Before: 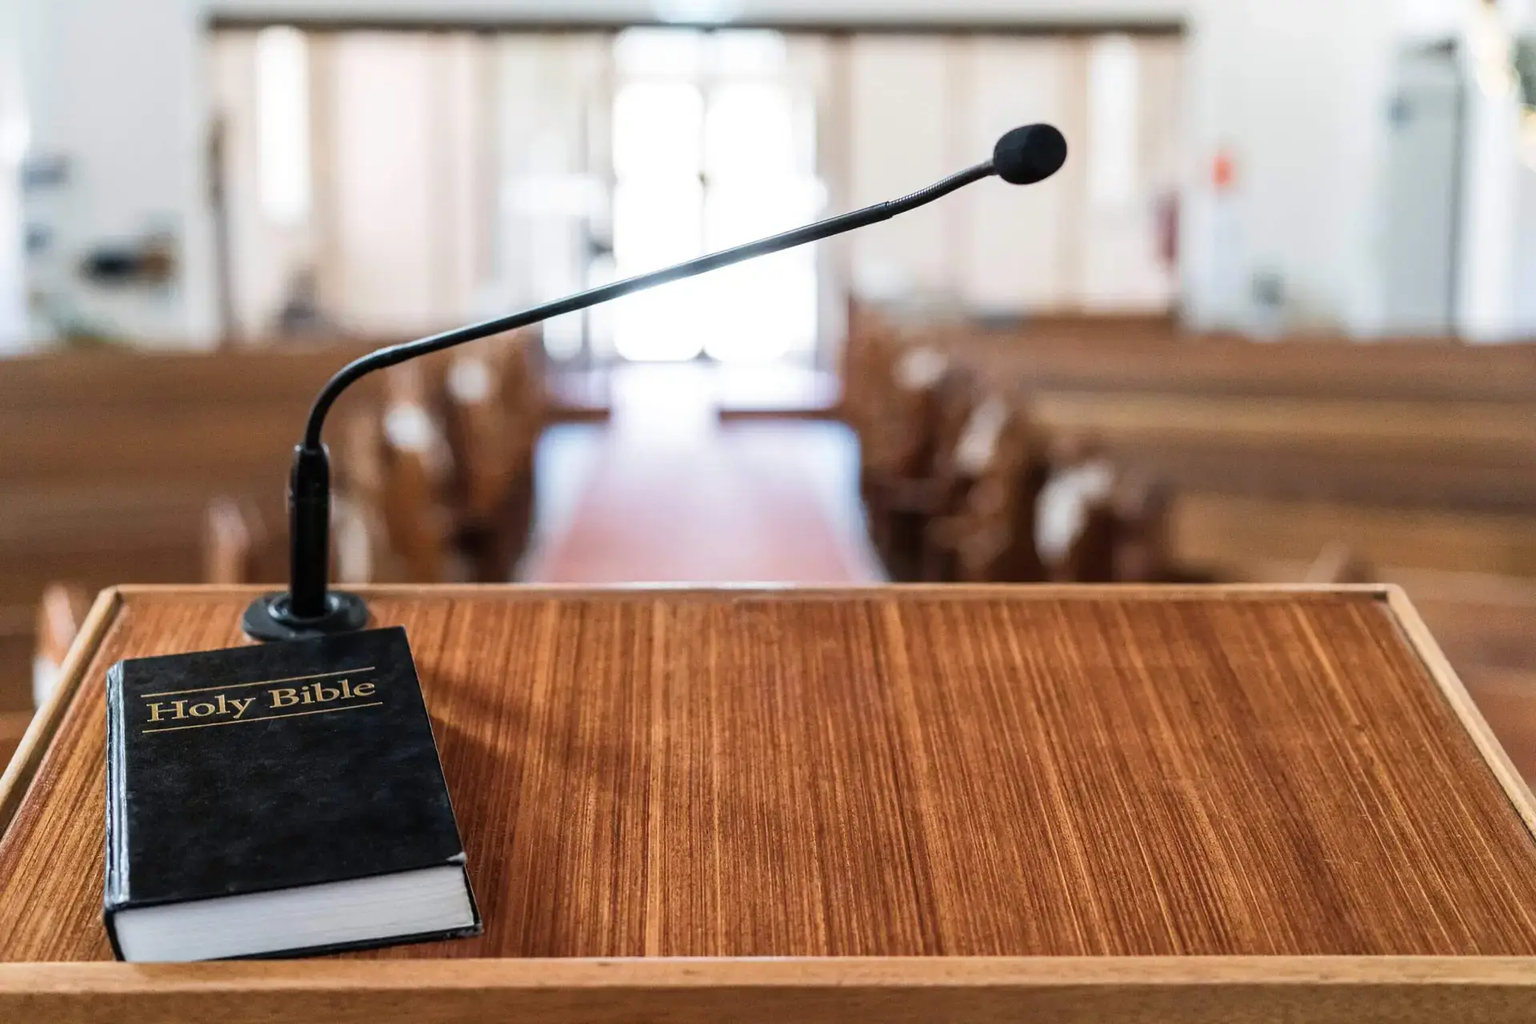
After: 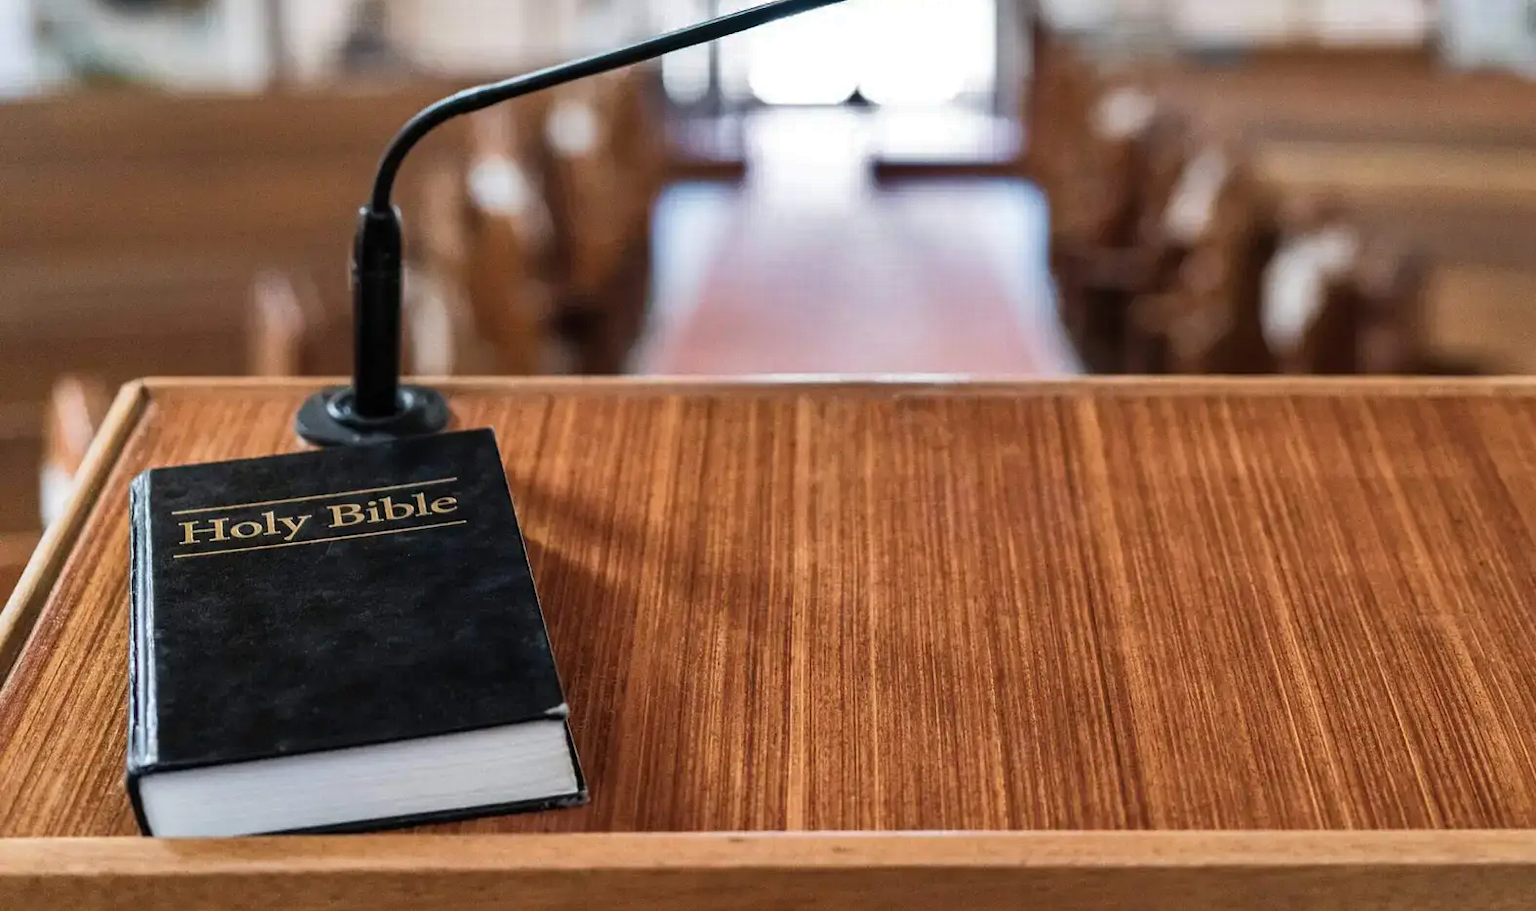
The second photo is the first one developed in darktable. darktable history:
shadows and highlights: shadows 24.61, highlights -77.35, soften with gaussian
crop: top 26.939%, right 17.969%
